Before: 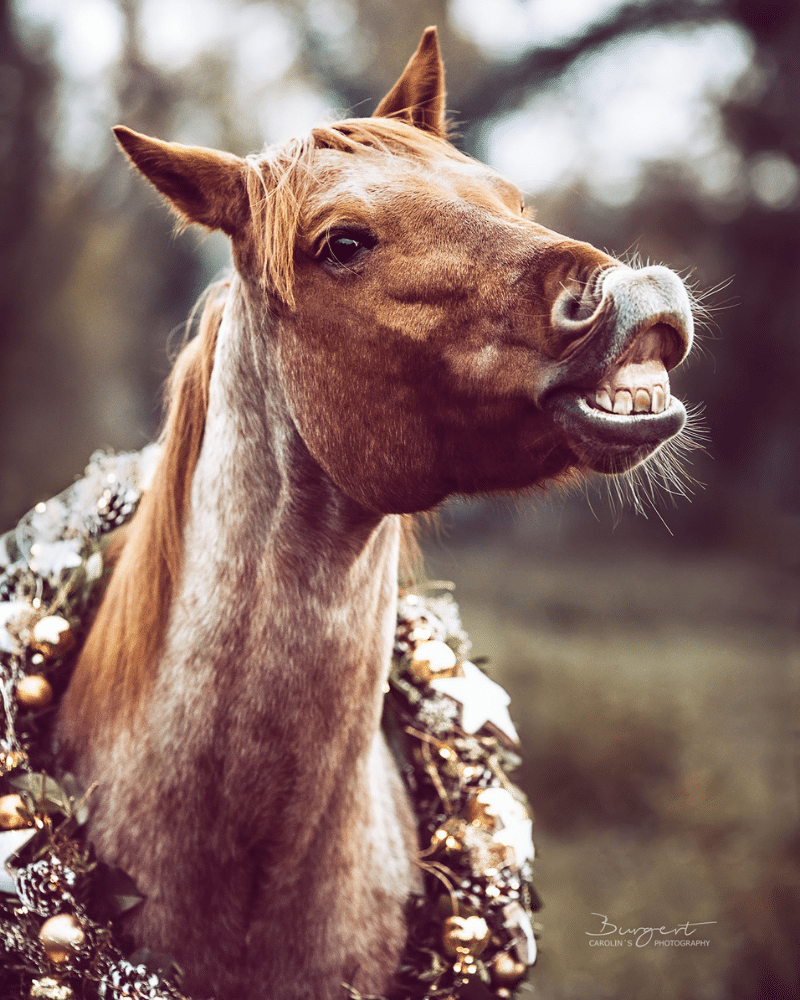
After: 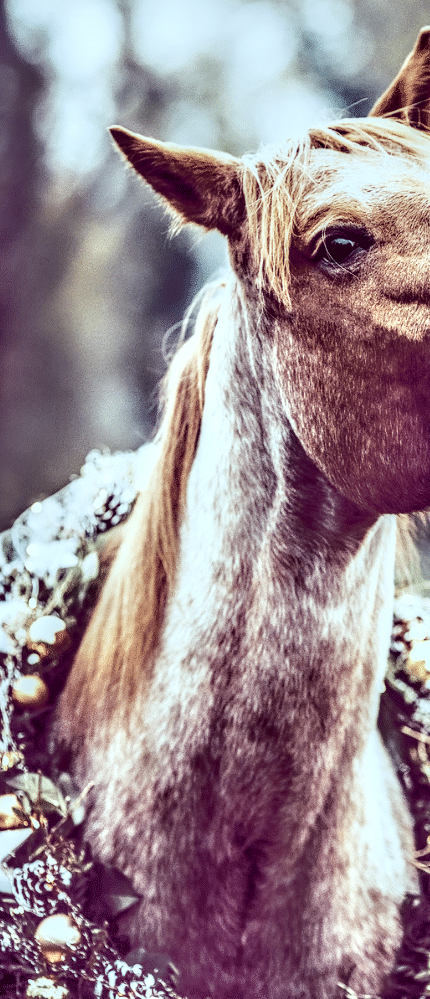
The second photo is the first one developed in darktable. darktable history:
exposure: exposure 0.661 EV, compensate highlight preservation false
color balance: mode lift, gamma, gain (sRGB), lift [0.997, 0.979, 1.021, 1.011], gamma [1, 1.084, 0.916, 0.998], gain [1, 0.87, 1.13, 1.101], contrast 4.55%, contrast fulcrum 38.24%, output saturation 104.09%
local contrast: highlights 19%, detail 186%
white balance: red 1.066, blue 1.119
filmic rgb: black relative exposure -9.22 EV, white relative exposure 6.77 EV, hardness 3.07, contrast 1.05
contrast brightness saturation: saturation -0.05
tone equalizer: -8 EV -0.528 EV, -7 EV -0.319 EV, -6 EV -0.083 EV, -5 EV 0.413 EV, -4 EV 0.985 EV, -3 EV 0.791 EV, -2 EV -0.01 EV, -1 EV 0.14 EV, +0 EV -0.012 EV, smoothing 1
crop: left 0.587%, right 45.588%, bottom 0.086%
